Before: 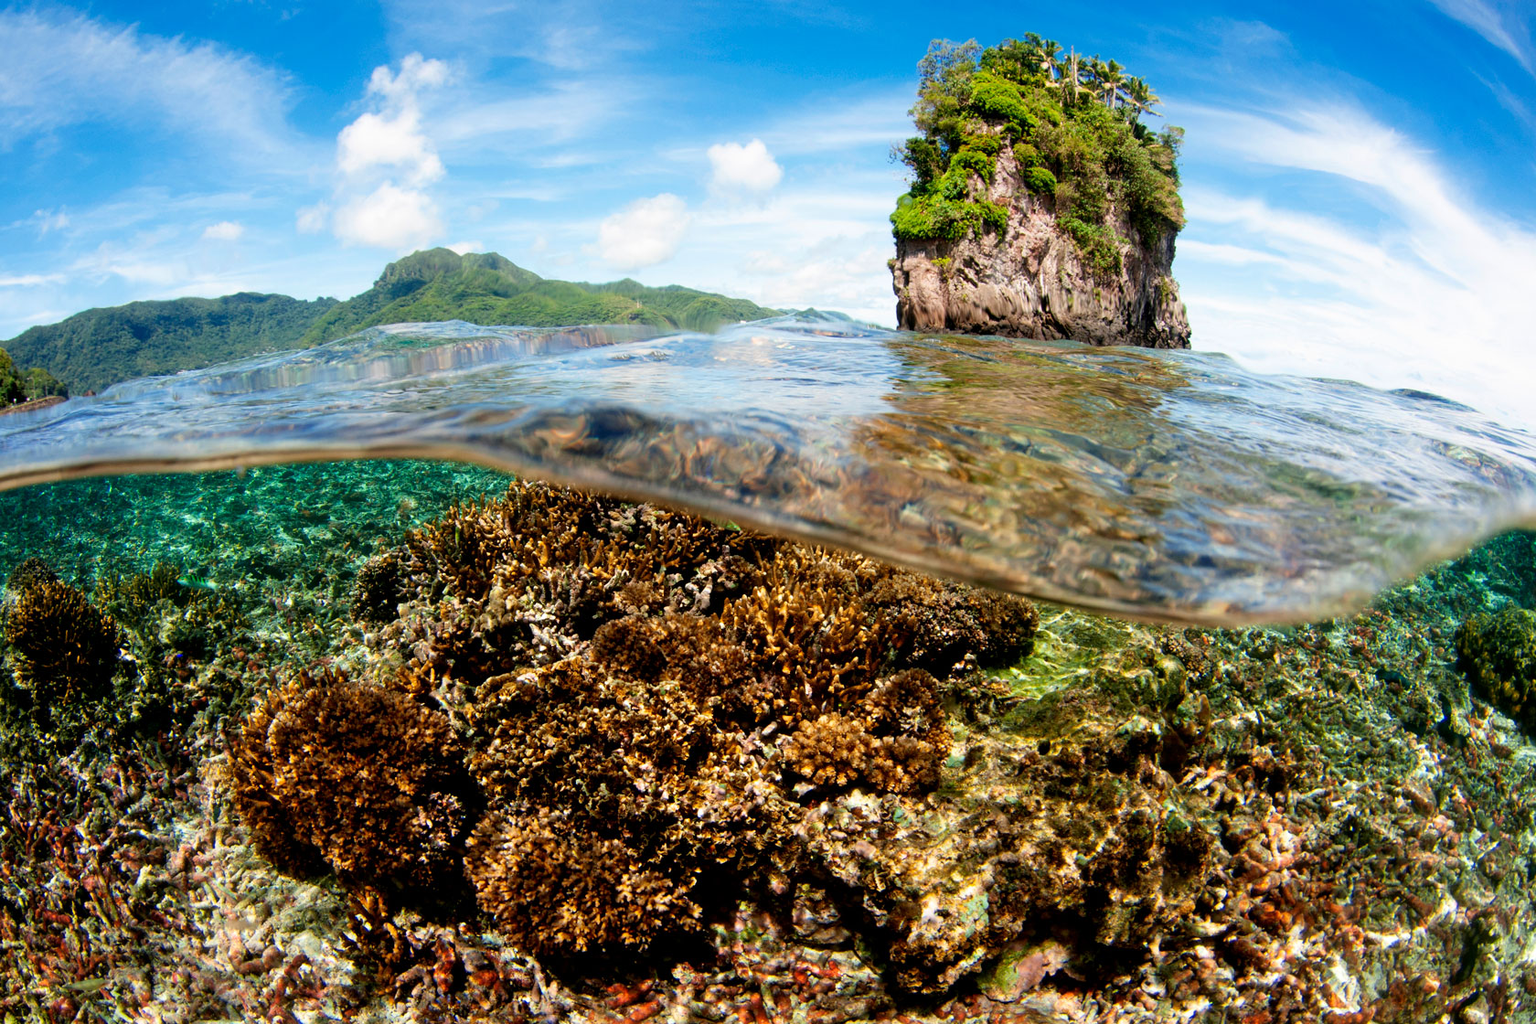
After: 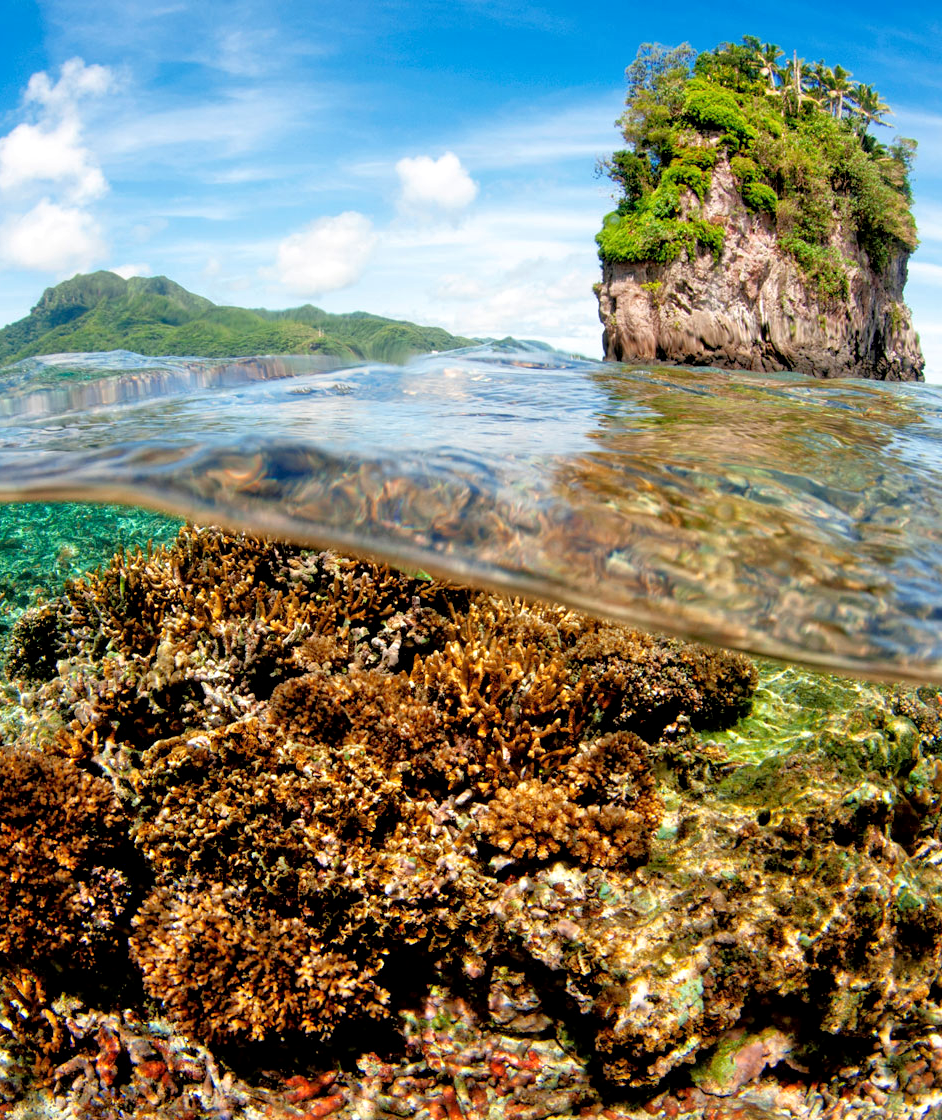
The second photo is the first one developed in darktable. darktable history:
tone equalizer: -7 EV 0.145 EV, -6 EV 0.594 EV, -5 EV 1.15 EV, -4 EV 1.32 EV, -3 EV 1.14 EV, -2 EV 0.6 EV, -1 EV 0.156 EV
crop and rotate: left 22.501%, right 21.416%
local contrast: highlights 100%, shadows 99%, detail 120%, midtone range 0.2
